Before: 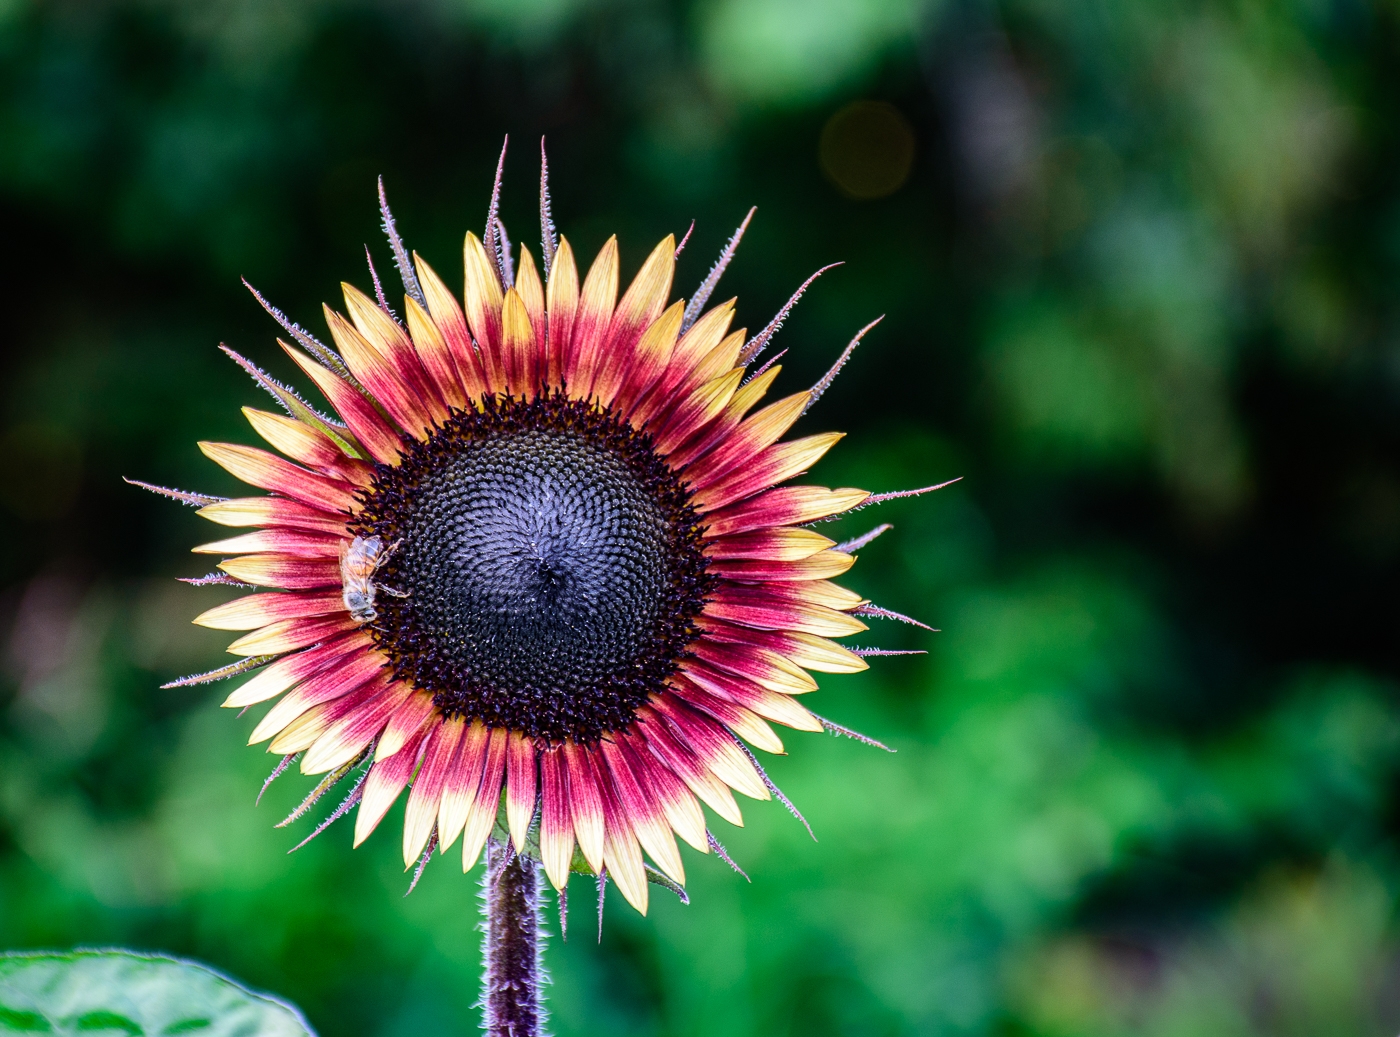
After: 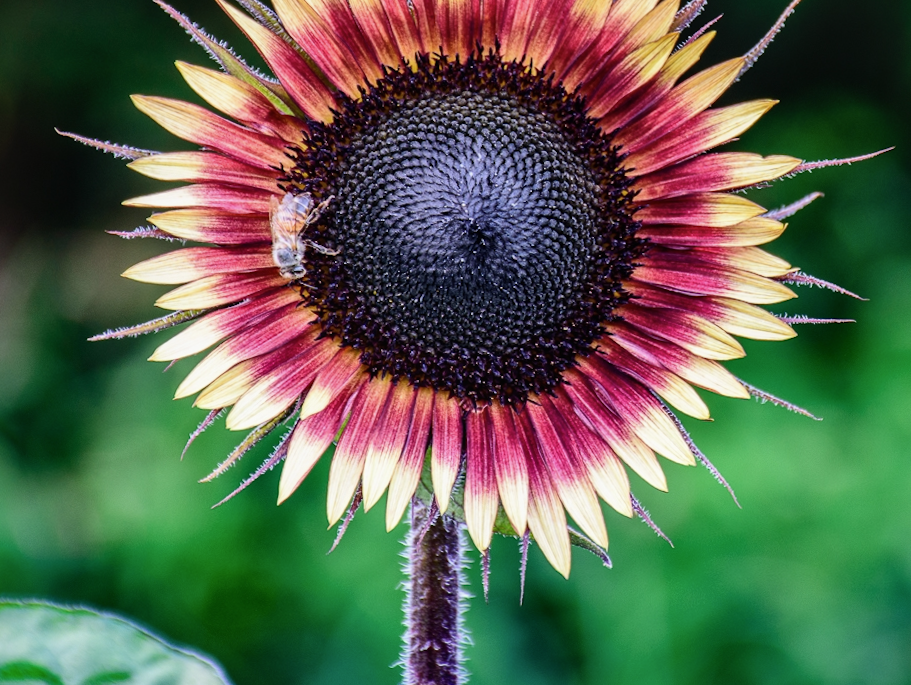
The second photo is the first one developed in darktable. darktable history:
crop and rotate: angle -1.25°, left 3.632%, top 31.926%, right 29.338%
contrast brightness saturation: contrast -0.074, brightness -0.037, saturation -0.106
local contrast: mode bilateral grid, contrast 20, coarseness 49, detail 132%, midtone range 0.2
